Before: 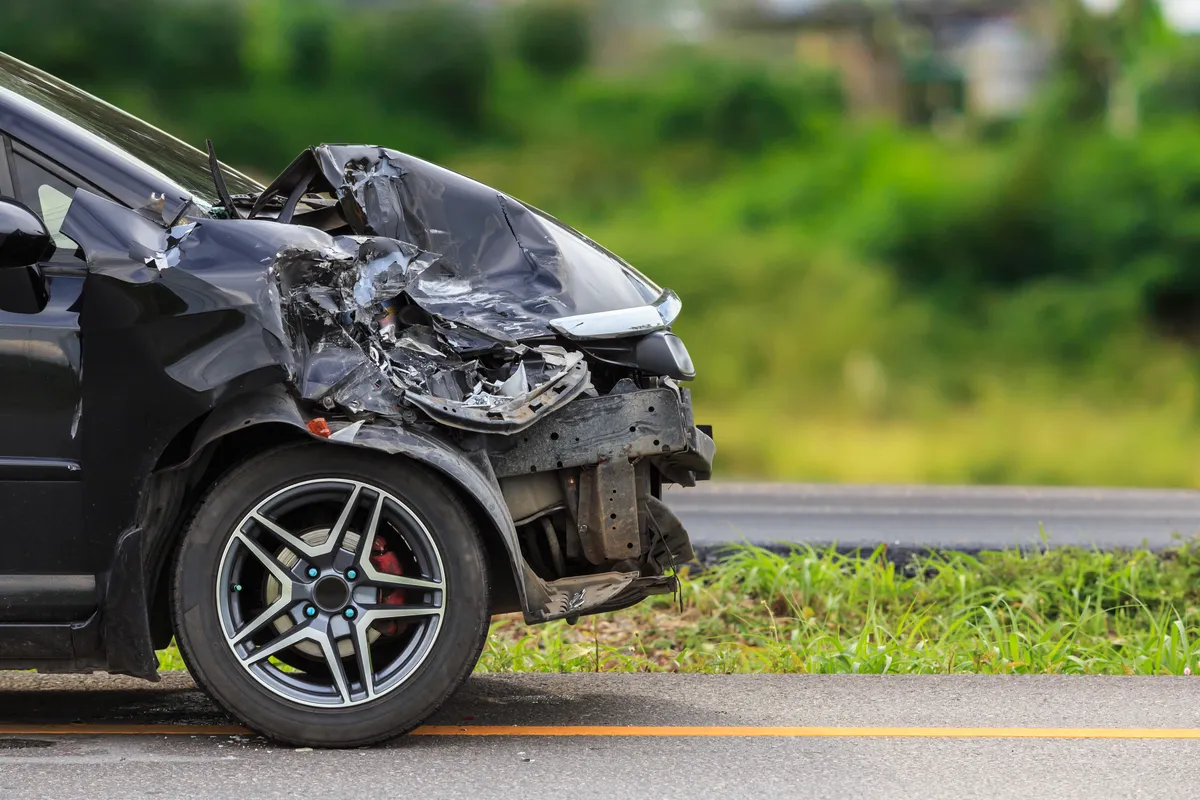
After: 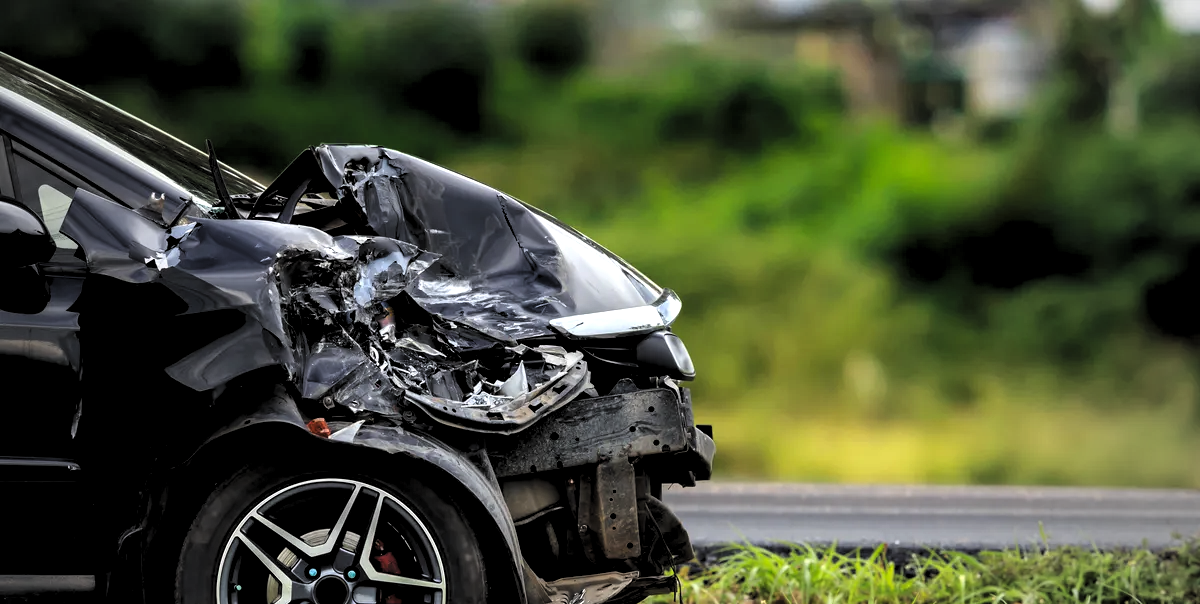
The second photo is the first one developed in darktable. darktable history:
crop: bottom 24.438%
vignetting: fall-off start 96.98%, fall-off radius 100.35%, width/height ratio 0.61, unbound false
levels: levels [0.182, 0.542, 0.902]
